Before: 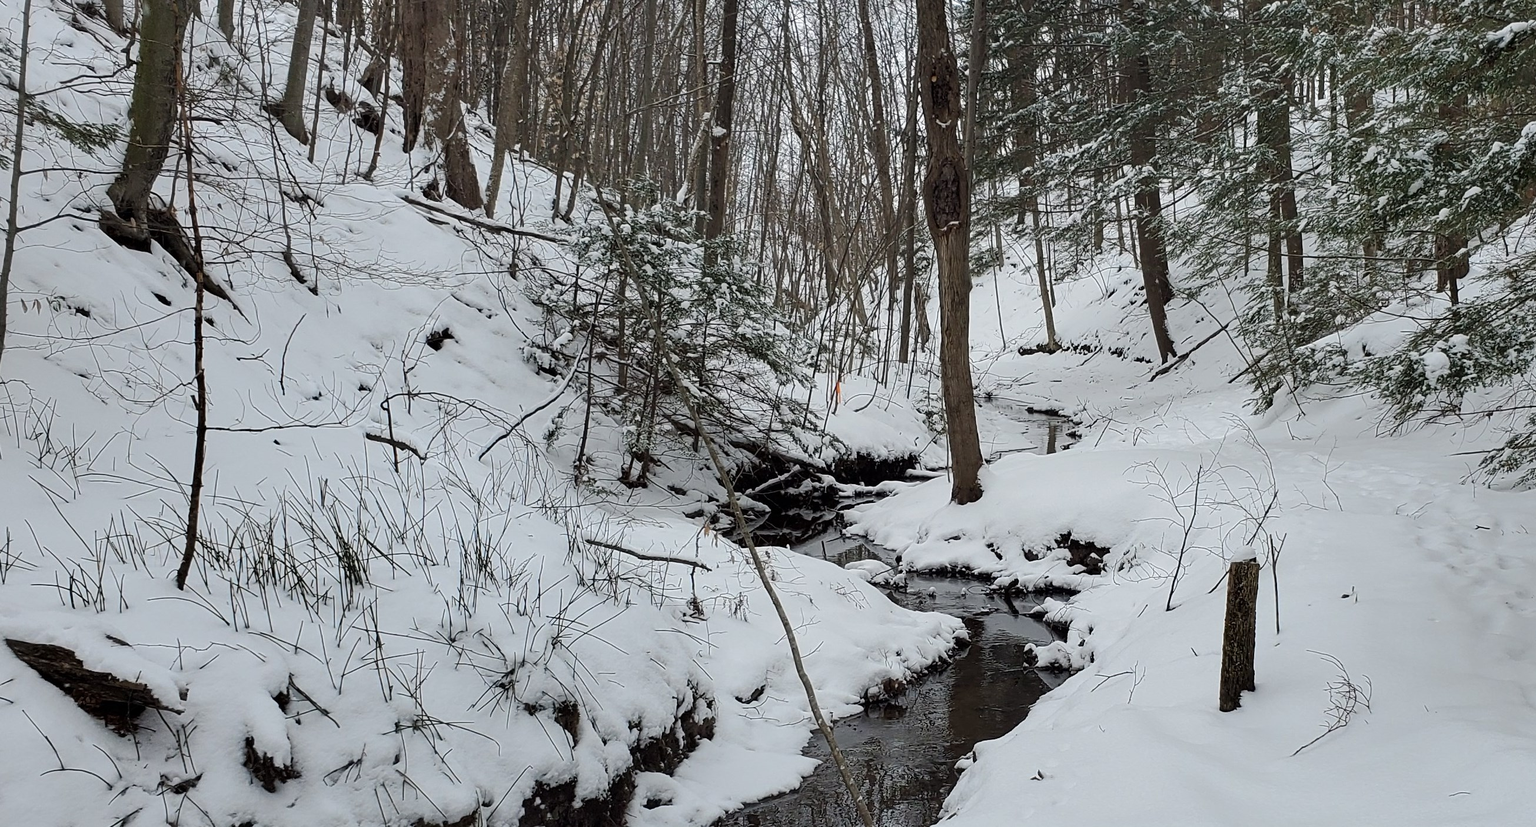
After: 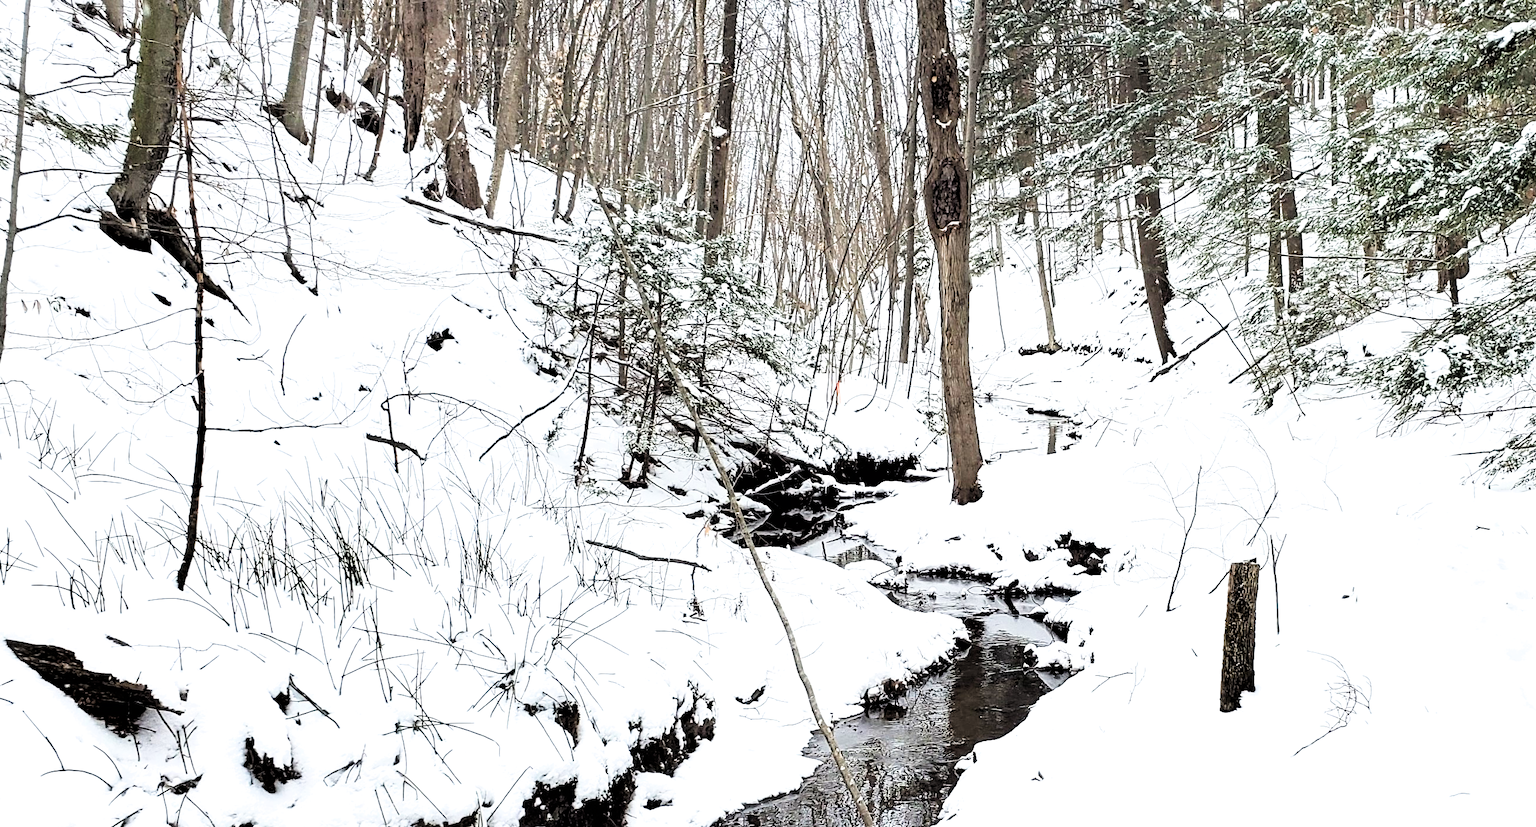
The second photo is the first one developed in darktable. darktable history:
filmic rgb: black relative exposure -4.01 EV, white relative exposure 2.98 EV, threshold 5.95 EV, hardness 3.01, contrast 1.408, enable highlight reconstruction true
exposure: black level correction 0, exposure 1.942 EV, compensate highlight preservation false
